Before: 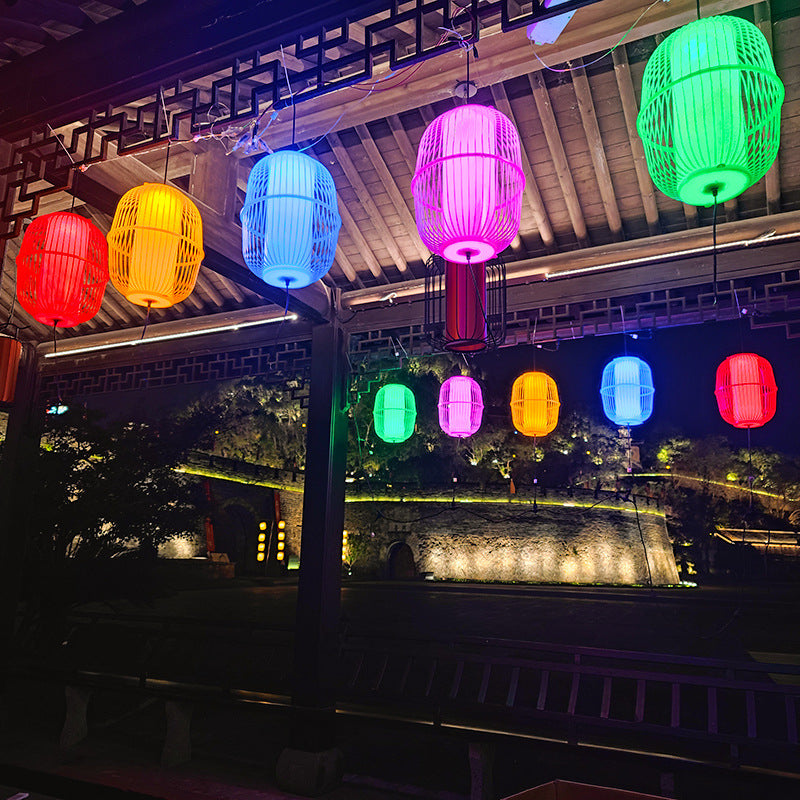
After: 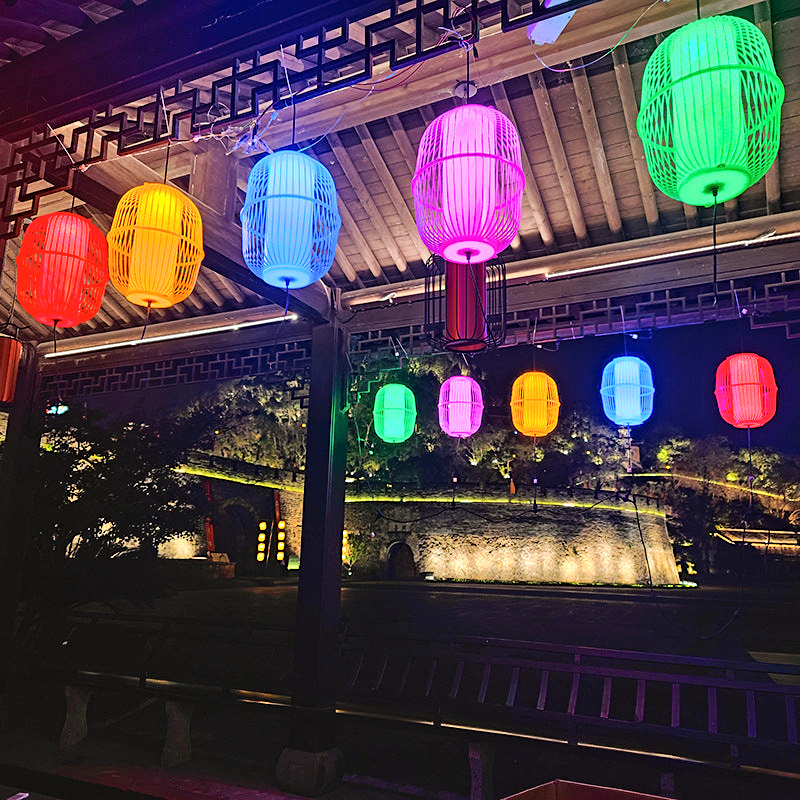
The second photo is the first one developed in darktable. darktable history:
shadows and highlights: soften with gaussian
sharpen: amount 0.2
